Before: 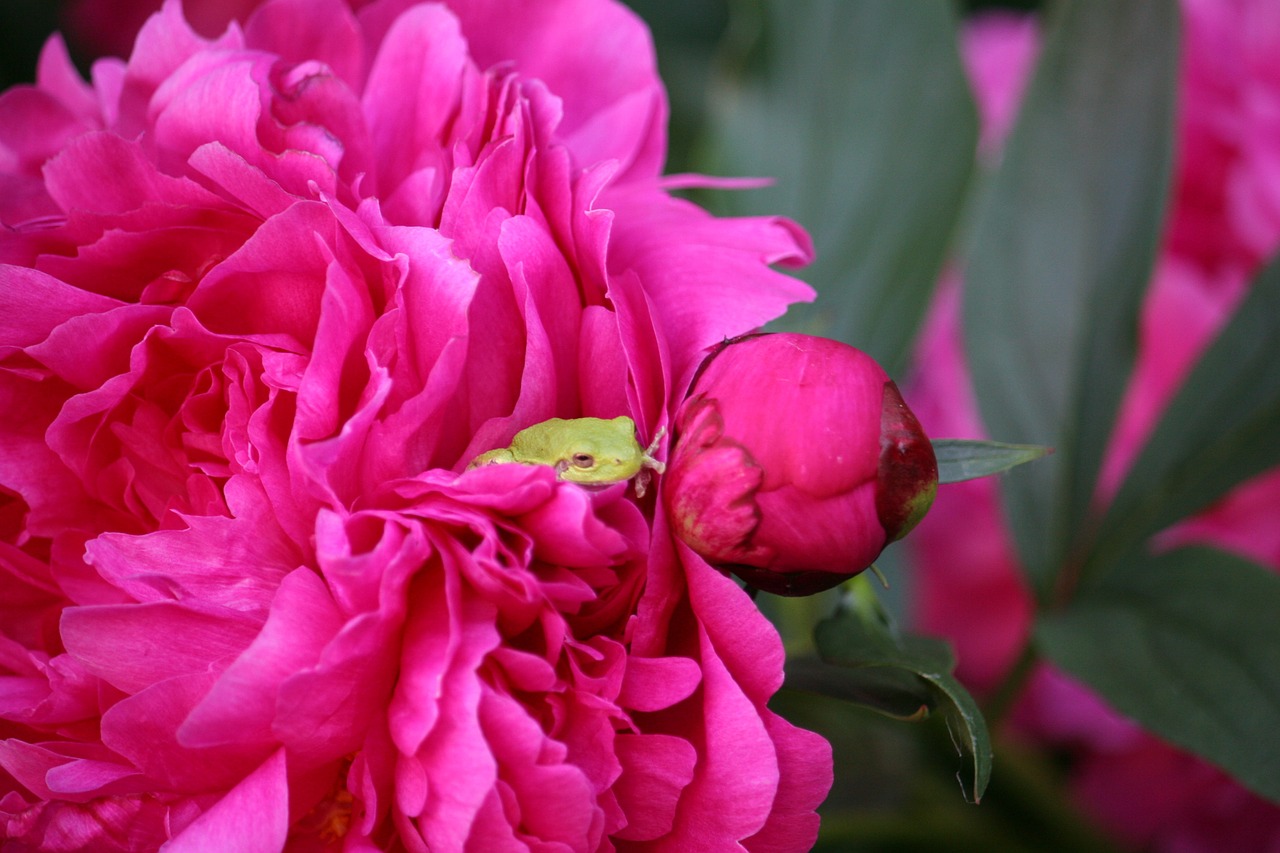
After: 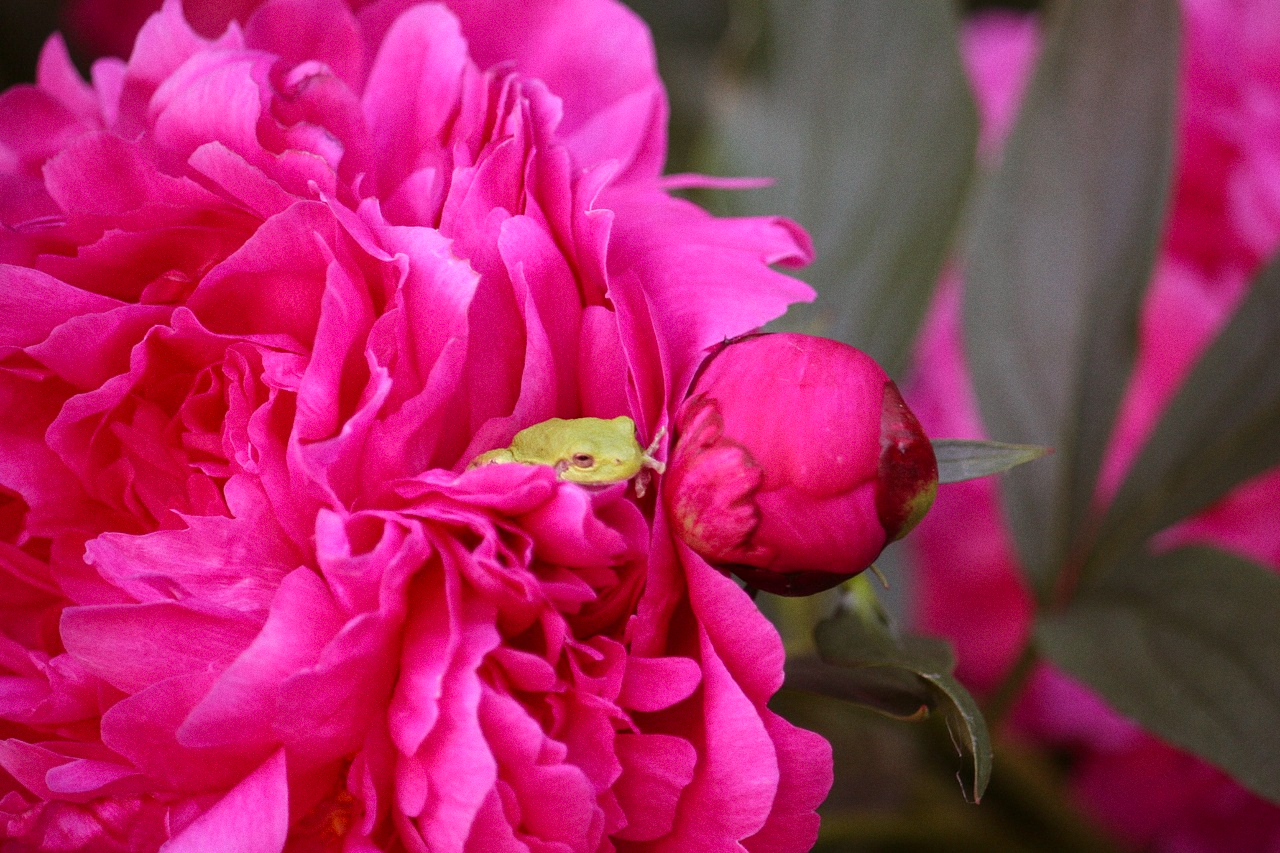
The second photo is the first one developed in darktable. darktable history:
grain: coarseness 0.09 ISO, strength 16.61%
rgb levels: mode RGB, independent channels, levels [[0, 0.474, 1], [0, 0.5, 1], [0, 0.5, 1]]
